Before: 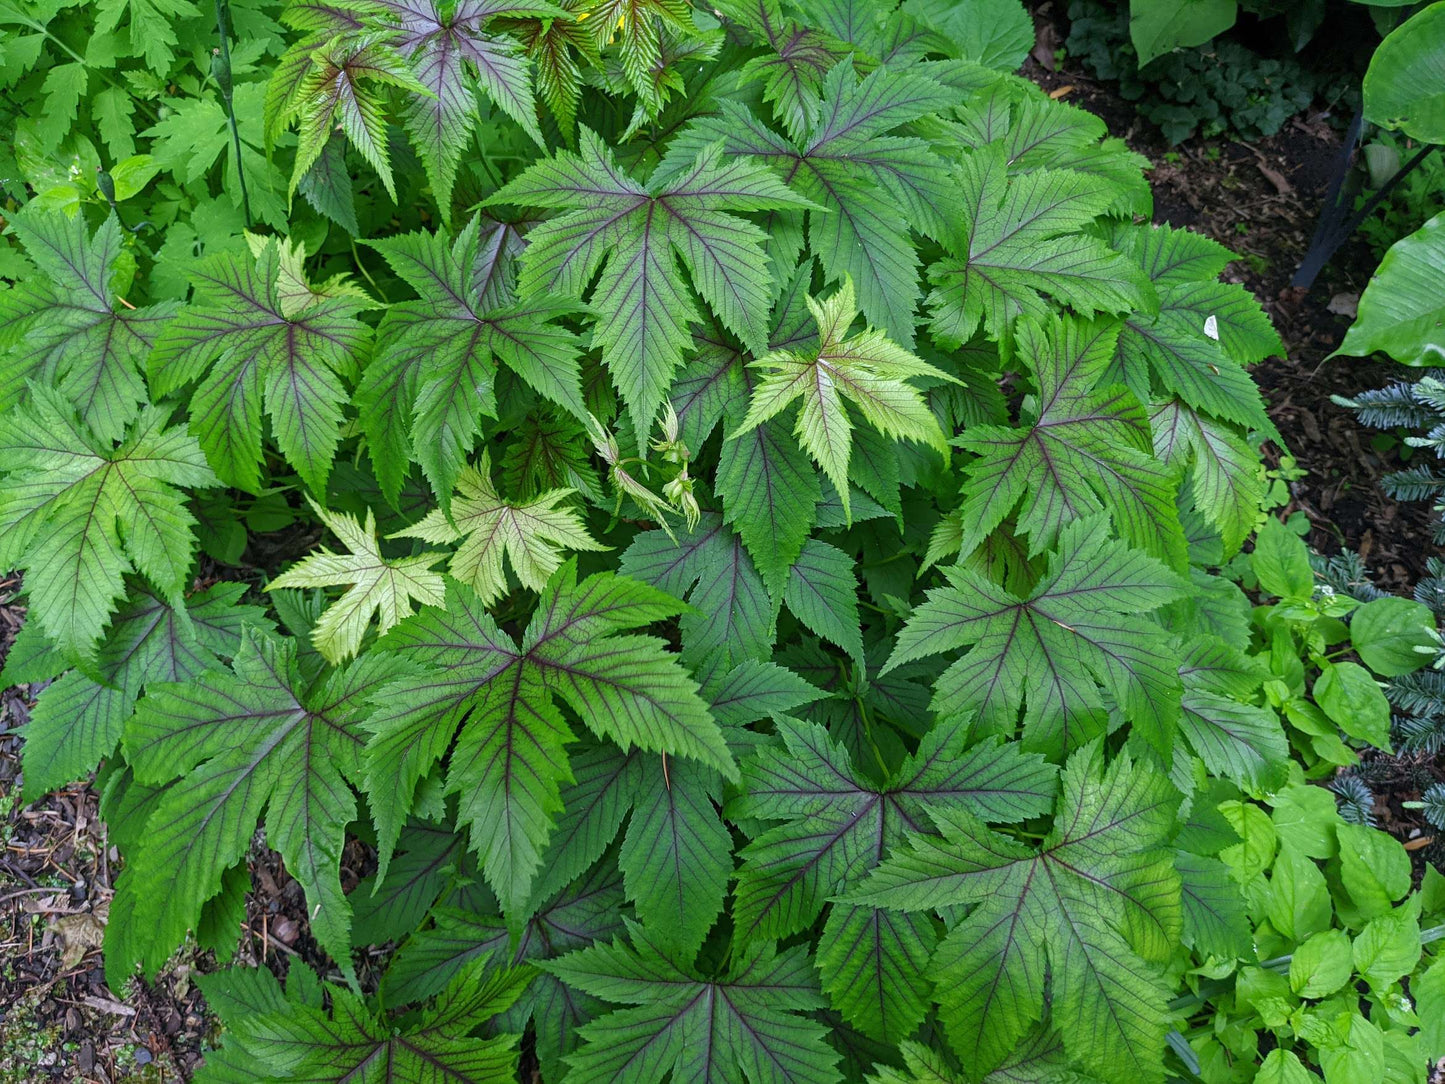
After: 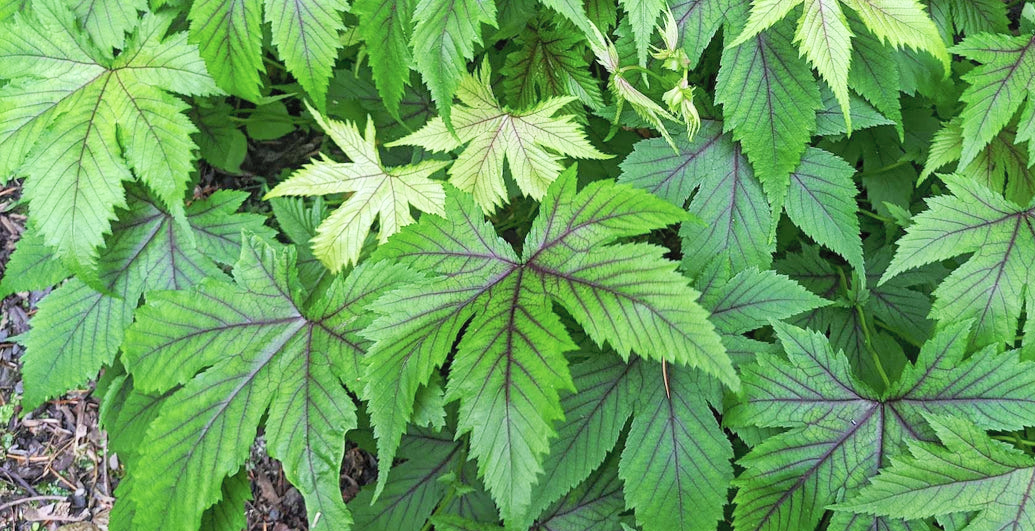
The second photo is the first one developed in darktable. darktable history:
crop: top 36.21%, right 28.349%, bottom 14.787%
contrast brightness saturation: contrast 0.138, brightness 0.22
tone curve: curves: ch0 [(0, 0) (0.051, 0.047) (0.102, 0.099) (0.232, 0.249) (0.462, 0.501) (0.698, 0.761) (0.908, 0.946) (1, 1)]; ch1 [(0, 0) (0.339, 0.298) (0.402, 0.363) (0.453, 0.413) (0.485, 0.469) (0.494, 0.493) (0.504, 0.501) (0.525, 0.533) (0.563, 0.591) (0.597, 0.631) (1, 1)]; ch2 [(0, 0) (0.48, 0.48) (0.504, 0.5) (0.539, 0.554) (0.59, 0.628) (0.642, 0.682) (0.824, 0.815) (1, 1)], preserve colors none
